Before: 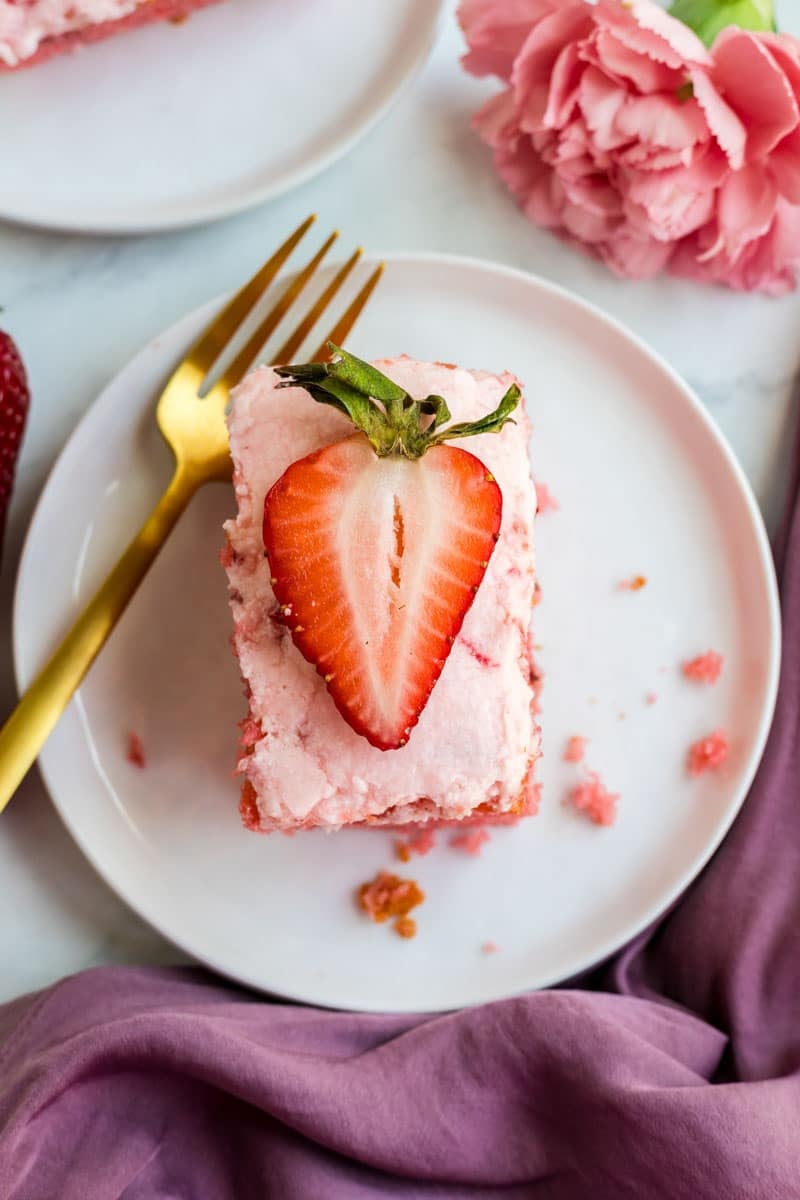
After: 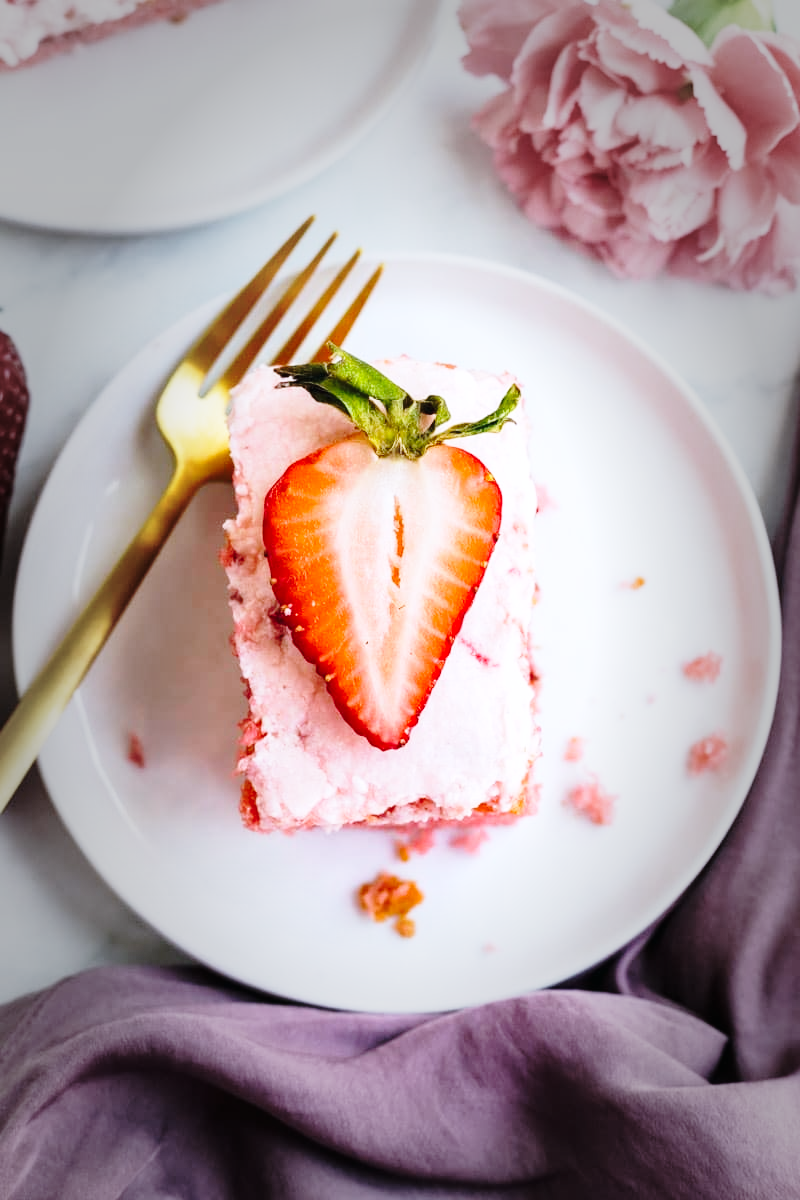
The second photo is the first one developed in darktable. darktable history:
white balance: red 0.967, blue 1.119, emerald 0.756
vignetting: fall-off start 48.41%, automatic ratio true, width/height ratio 1.29, unbound false
base curve: curves: ch0 [(0, 0) (0.036, 0.037) (0.121, 0.228) (0.46, 0.76) (0.859, 0.983) (1, 1)], preserve colors none
color balance: mode lift, gamma, gain (sRGB), lift [1, 1, 1.022, 1.026]
